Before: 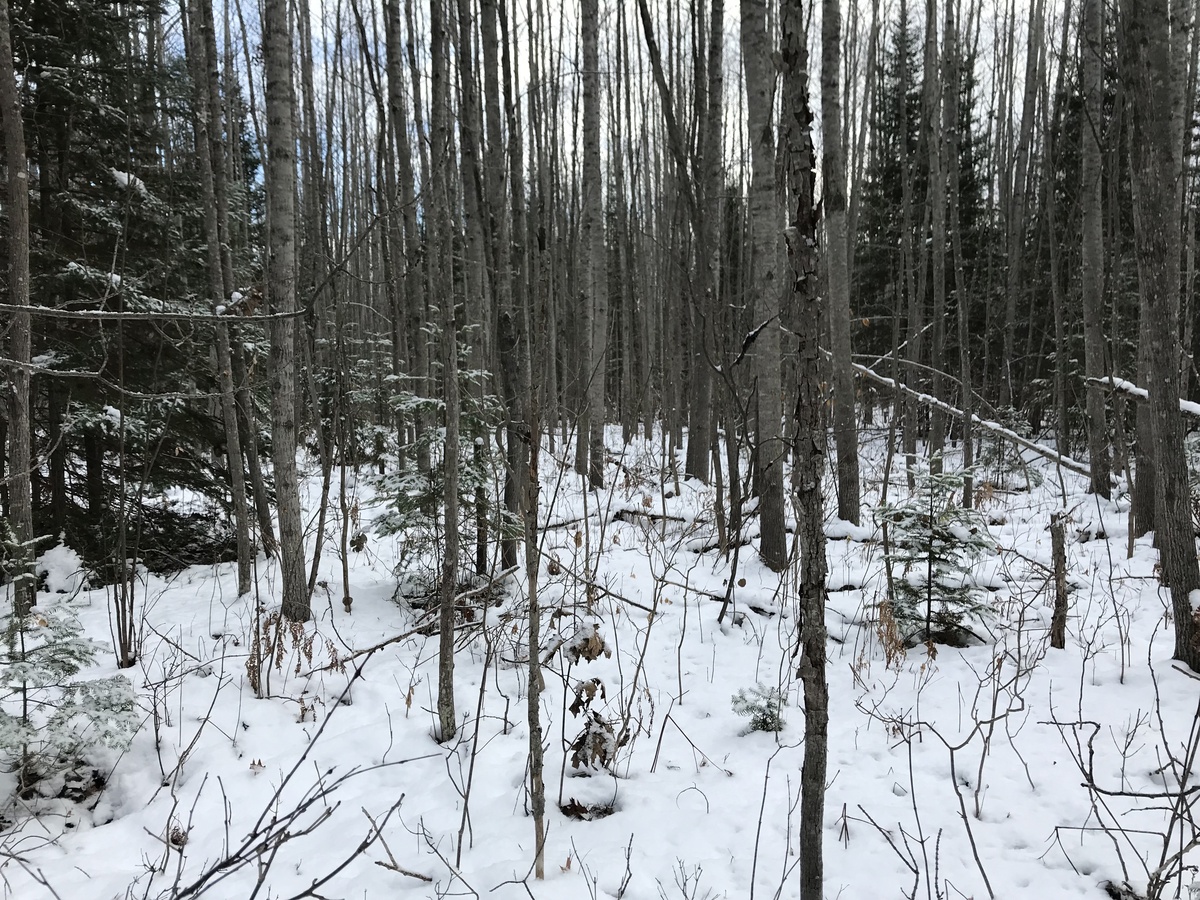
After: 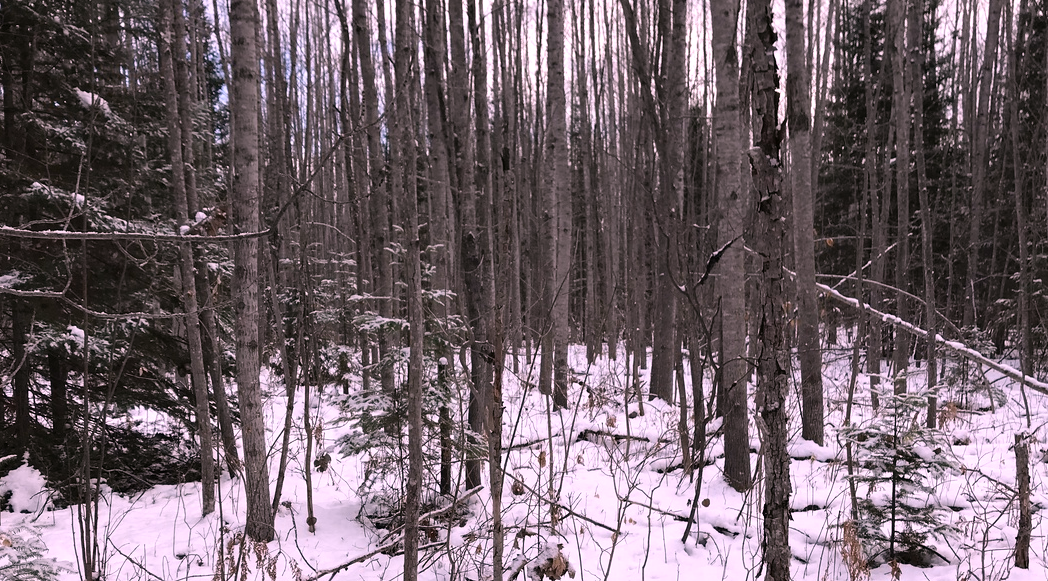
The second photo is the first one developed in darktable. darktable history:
crop: left 3.015%, top 8.969%, right 9.647%, bottom 26.457%
white balance: red 1.188, blue 1.11
